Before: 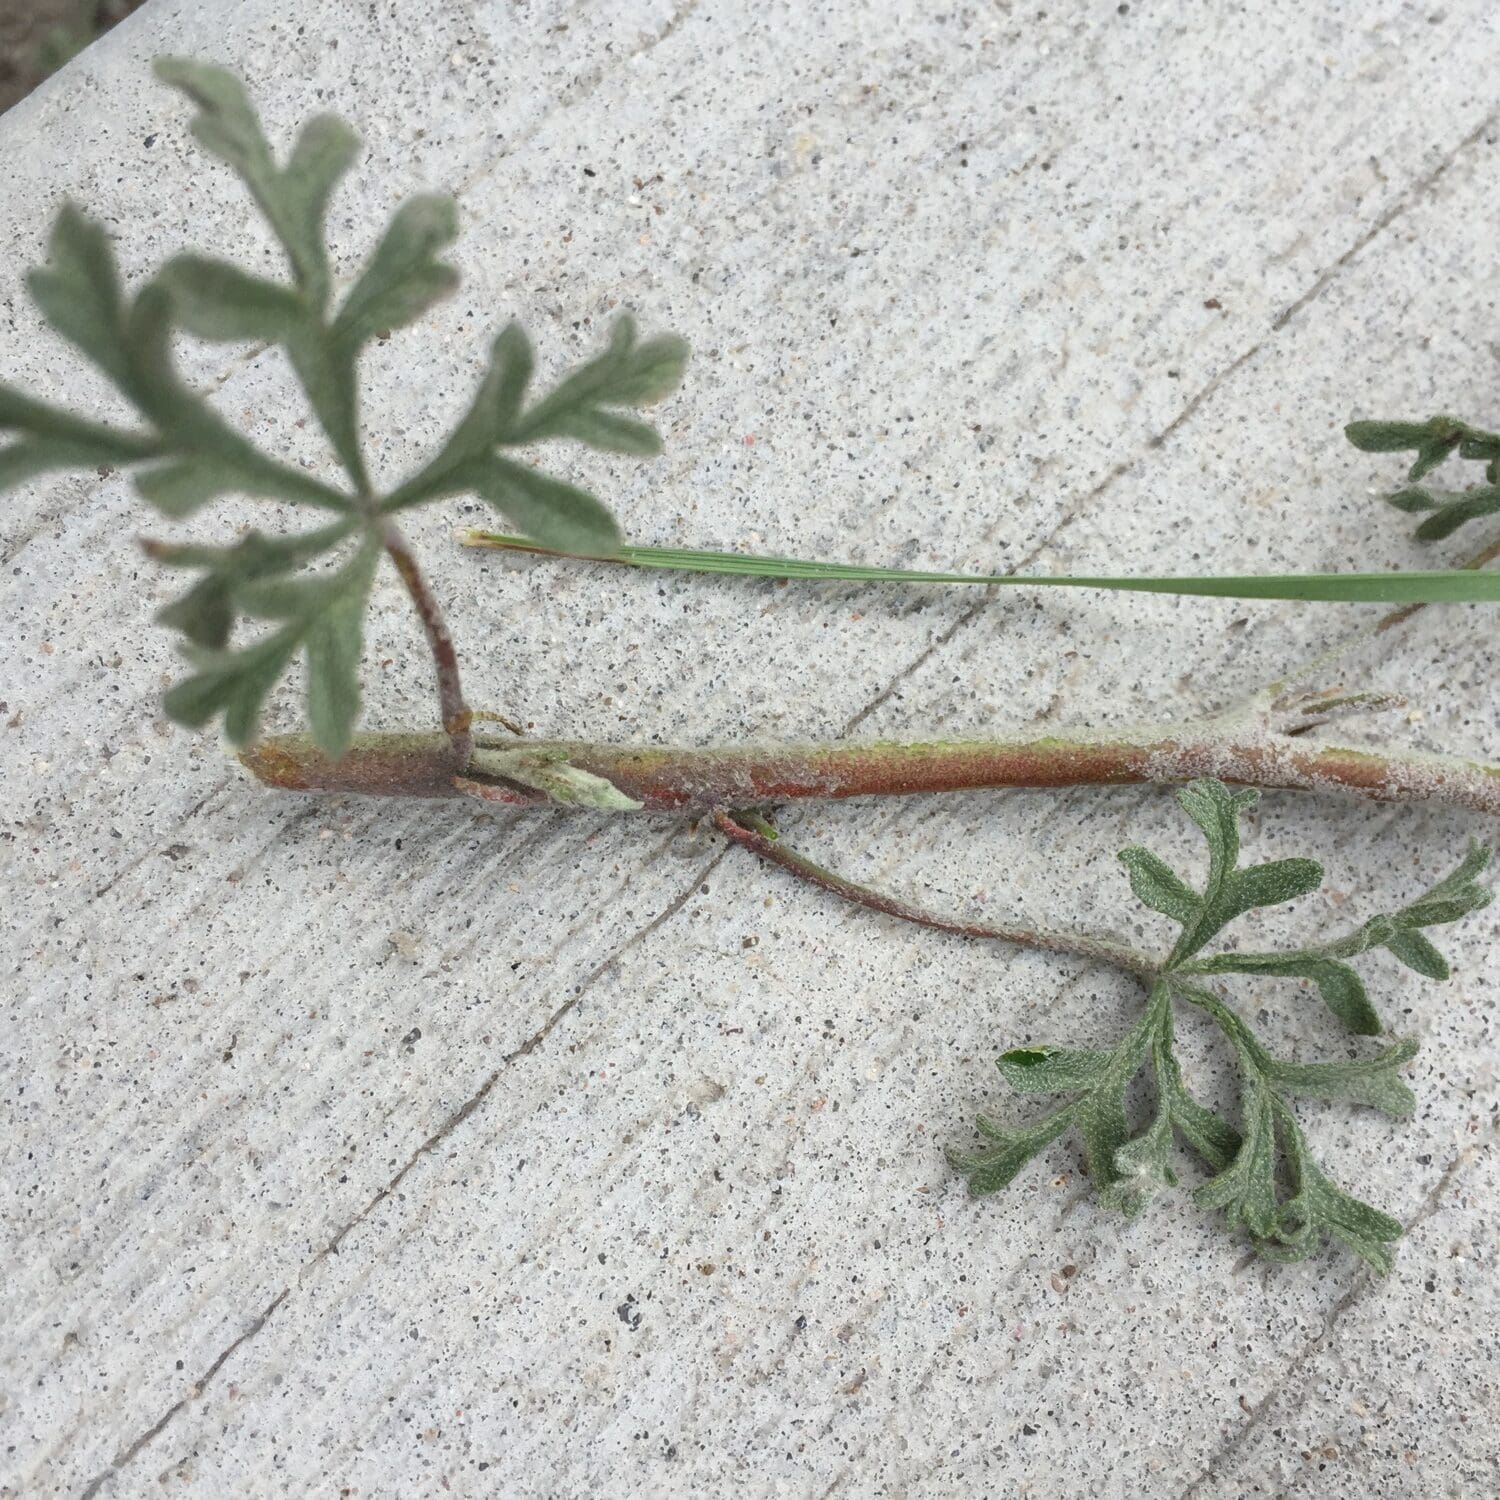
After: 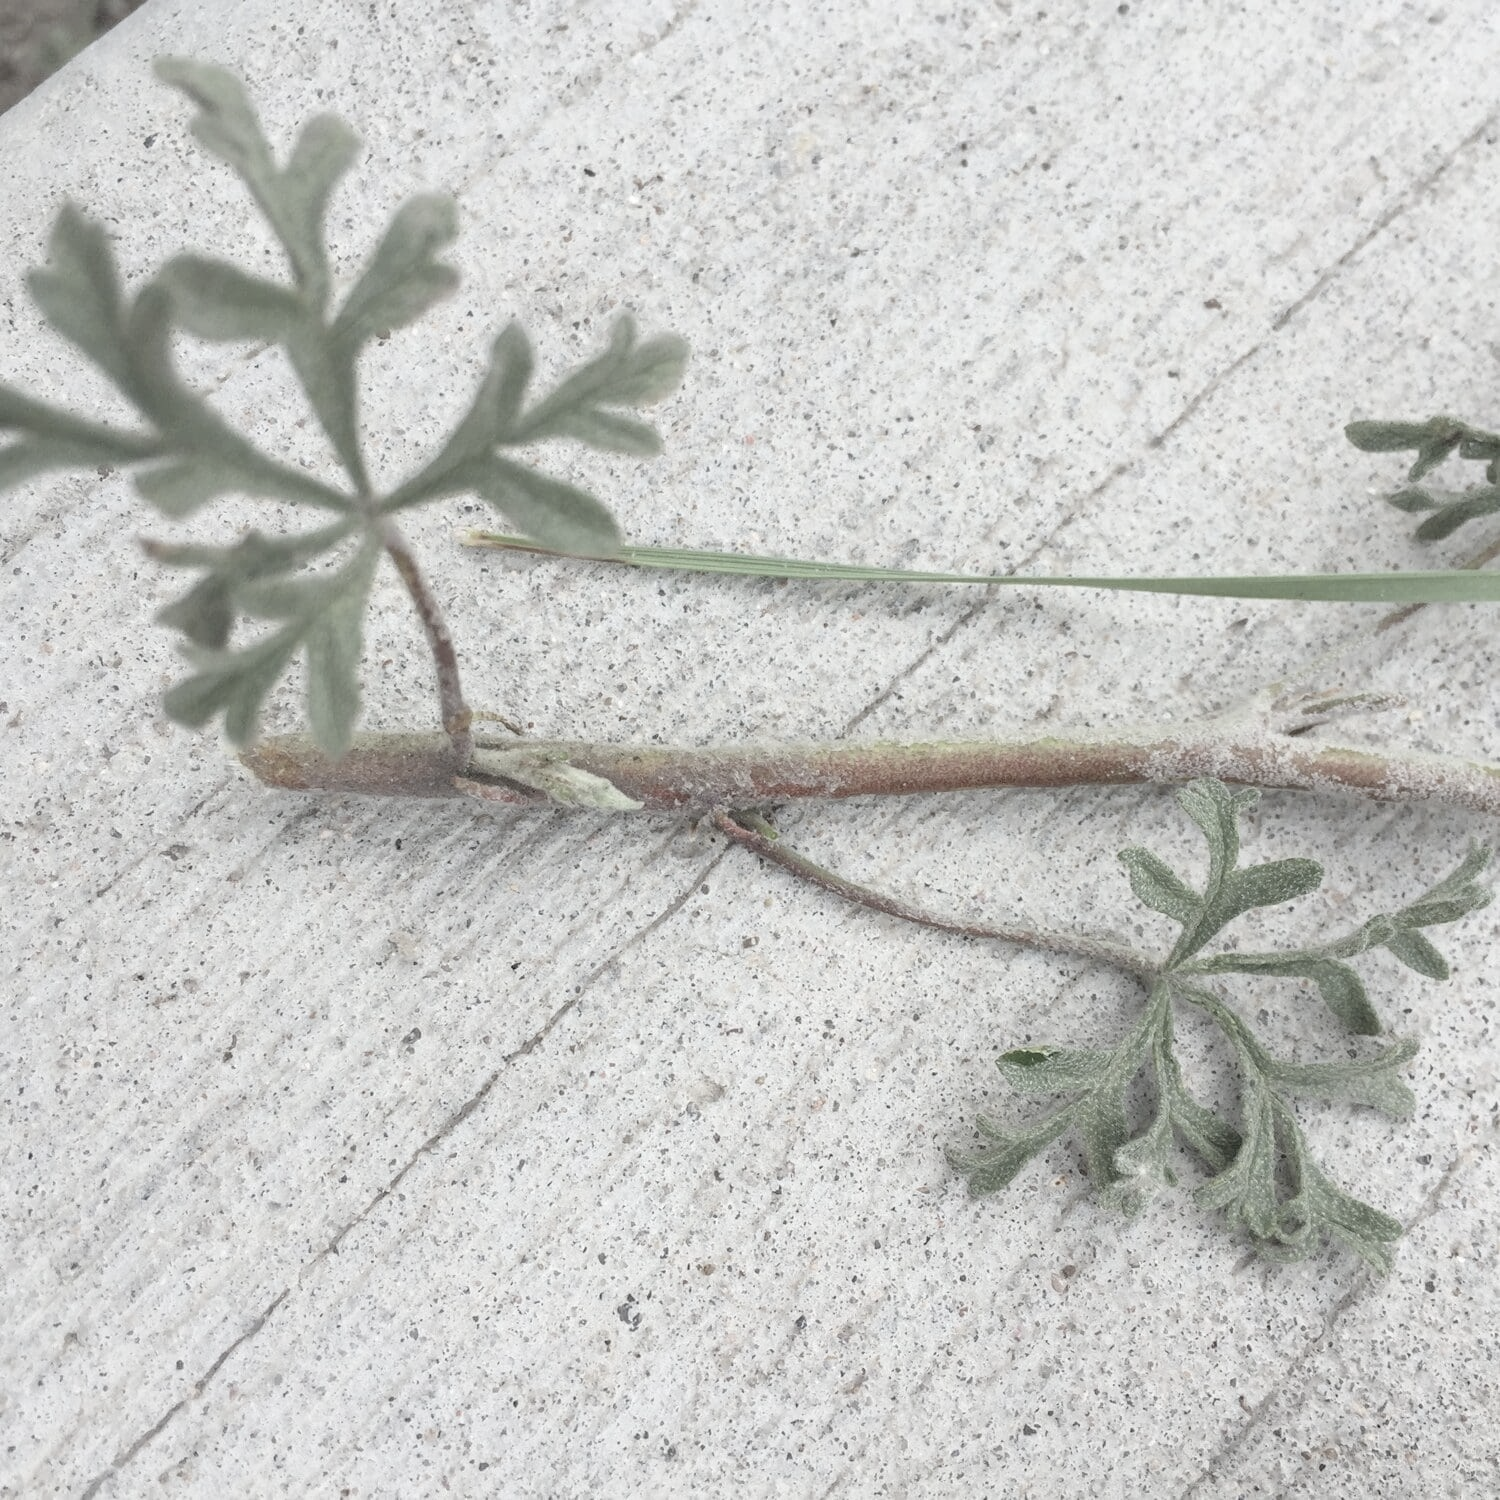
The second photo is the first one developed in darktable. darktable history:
contrast brightness saturation: brightness 0.183, saturation -0.503
tone equalizer: on, module defaults
